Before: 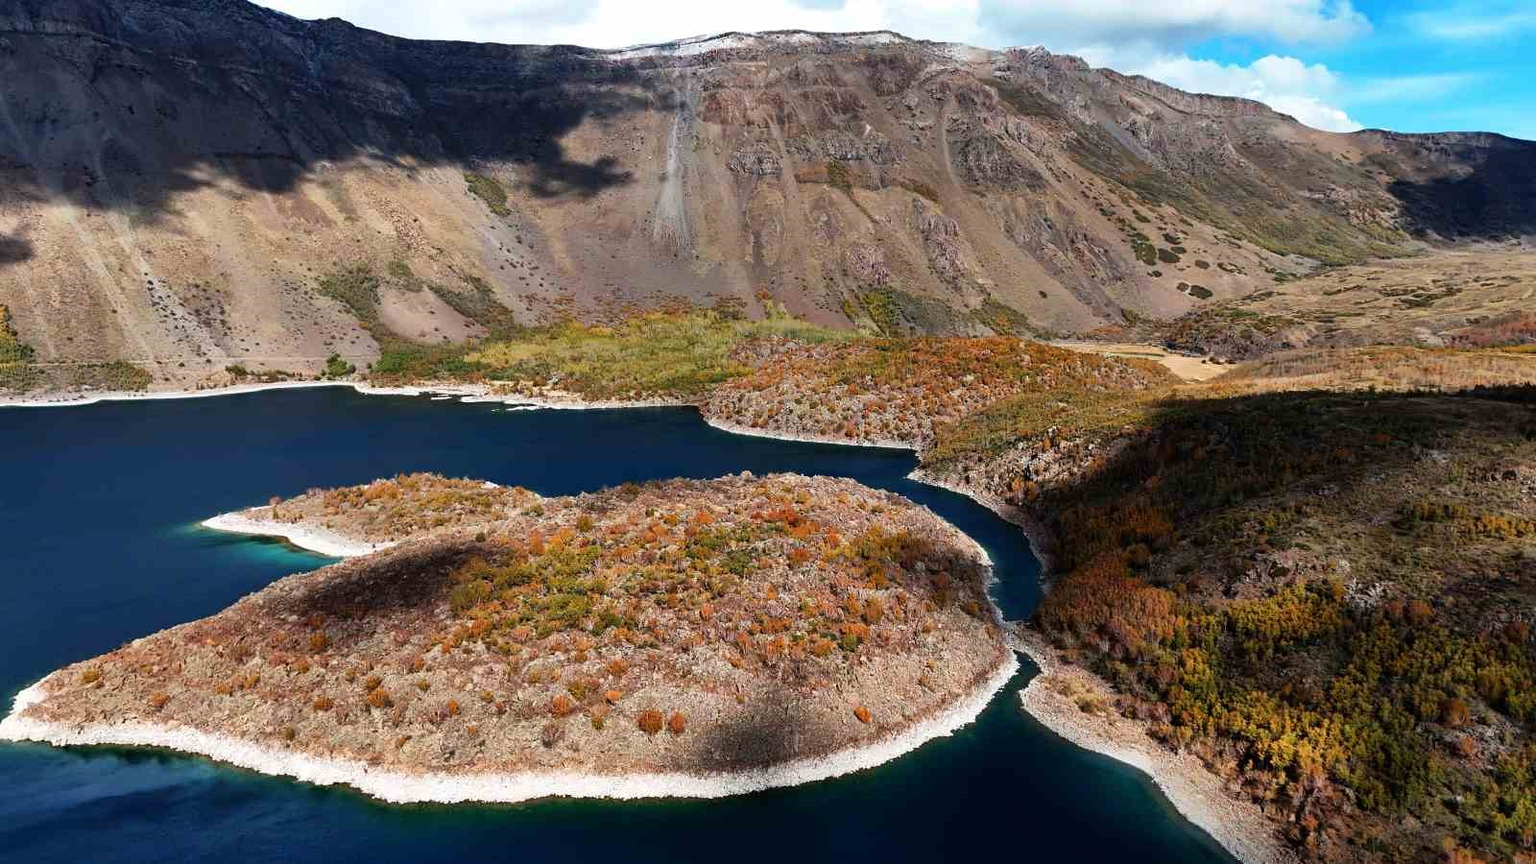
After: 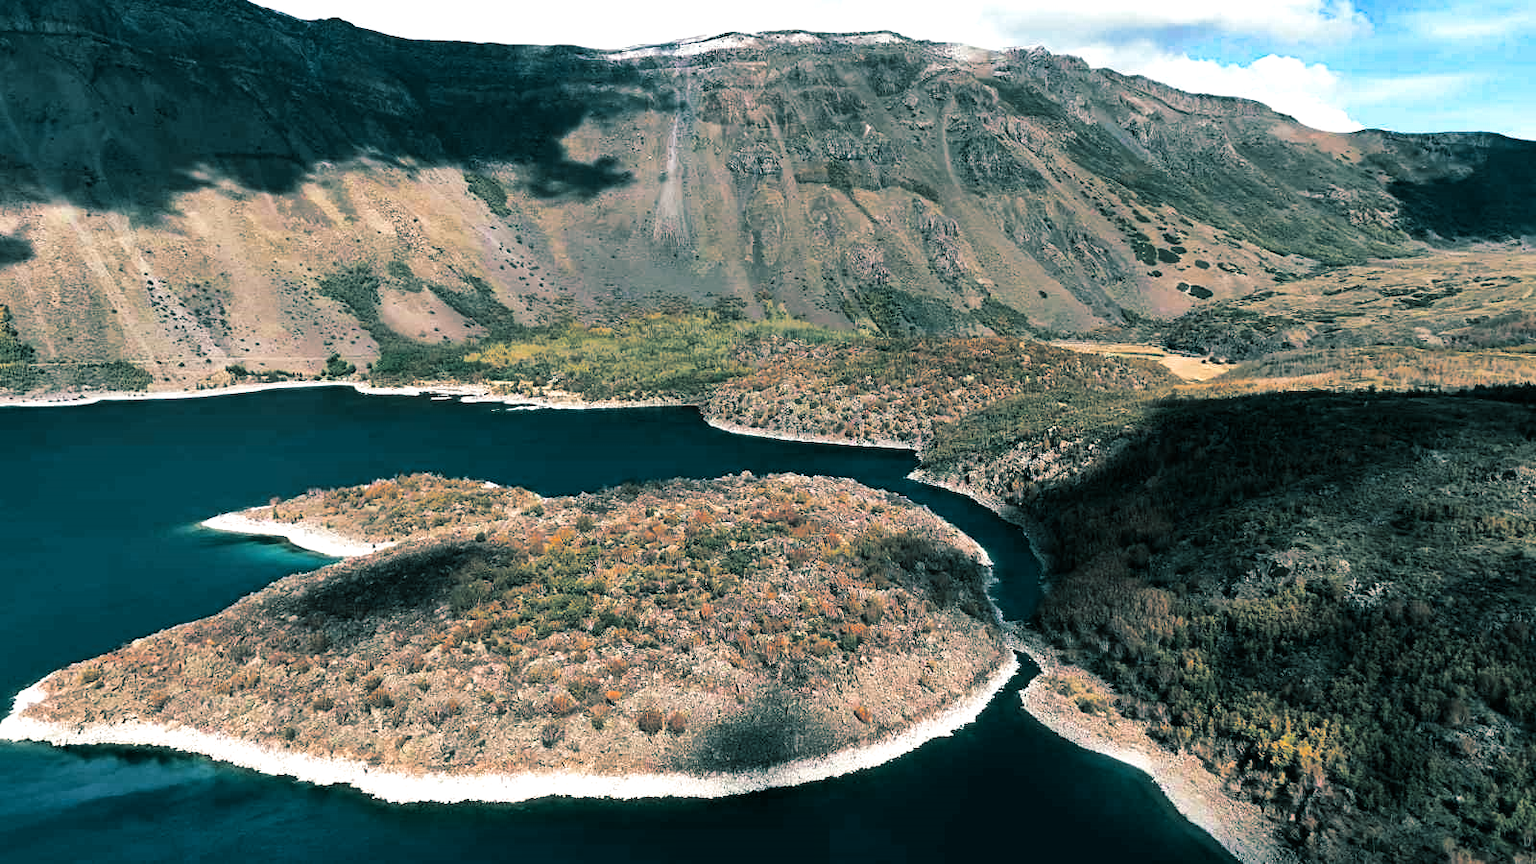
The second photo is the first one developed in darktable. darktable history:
tone equalizer: -8 EV -0.417 EV, -7 EV -0.389 EV, -6 EV -0.333 EV, -5 EV -0.222 EV, -3 EV 0.222 EV, -2 EV 0.333 EV, -1 EV 0.389 EV, +0 EV 0.417 EV, edges refinement/feathering 500, mask exposure compensation -1.57 EV, preserve details no
split-toning: shadows › hue 186.43°, highlights › hue 49.29°, compress 30.29%
